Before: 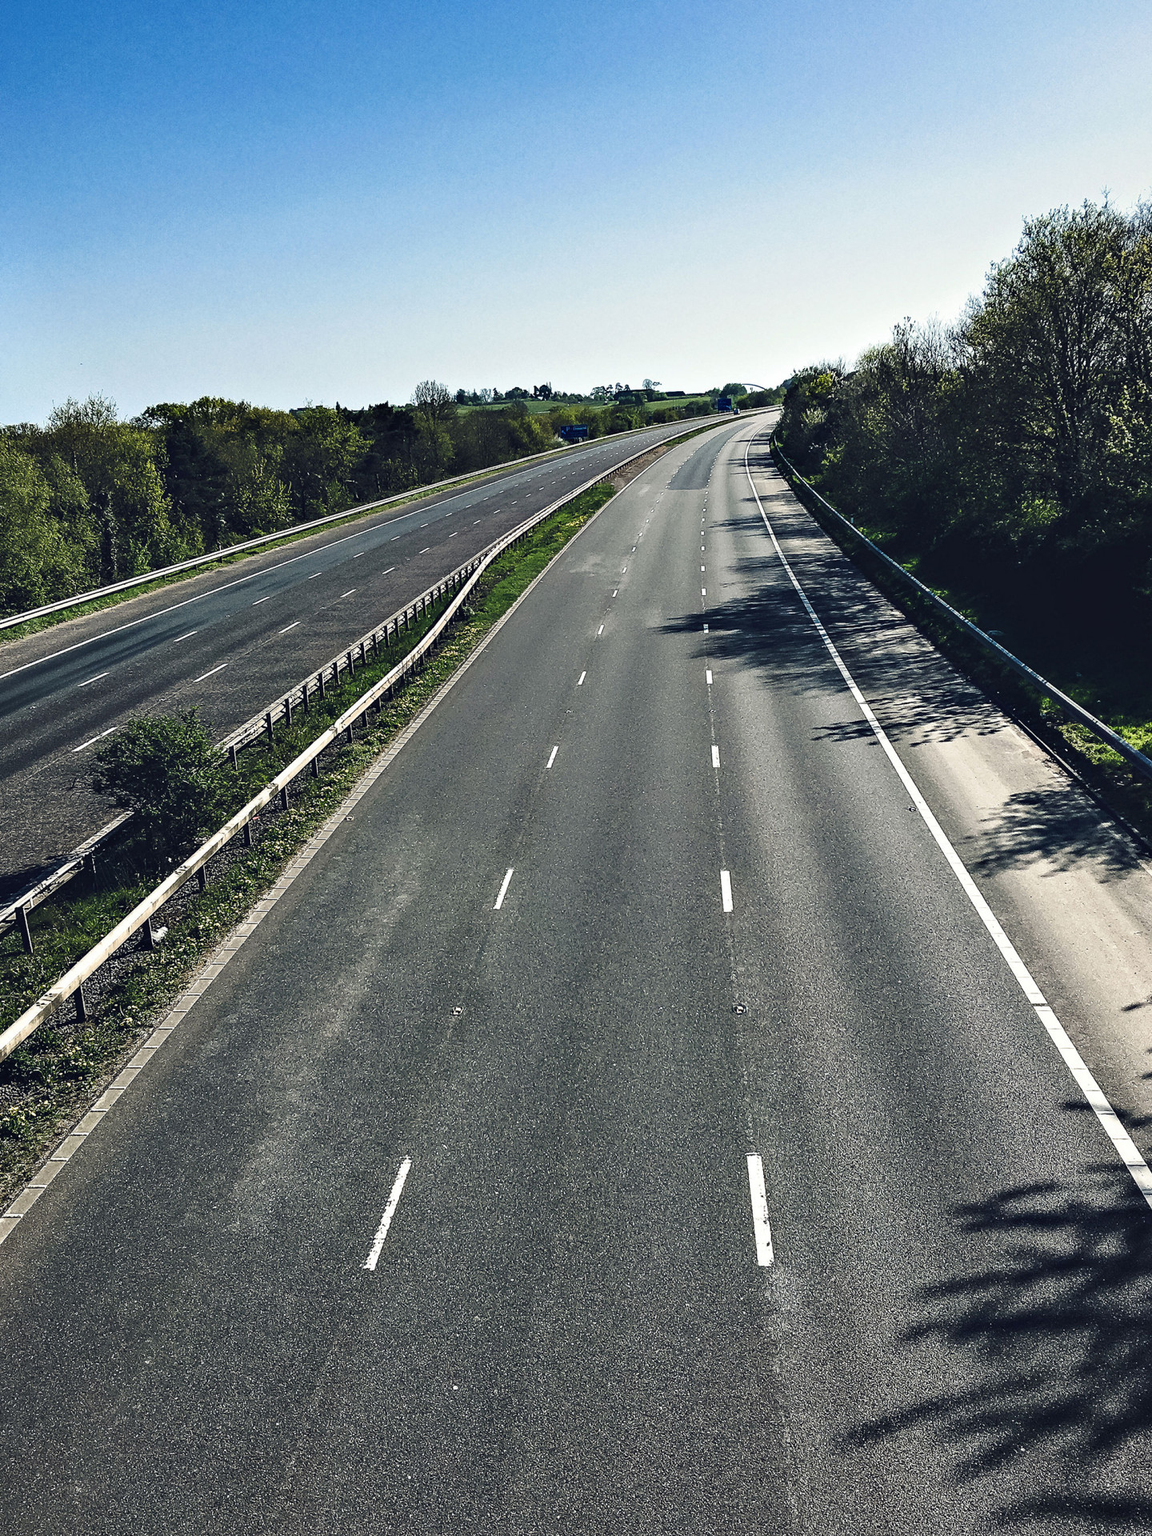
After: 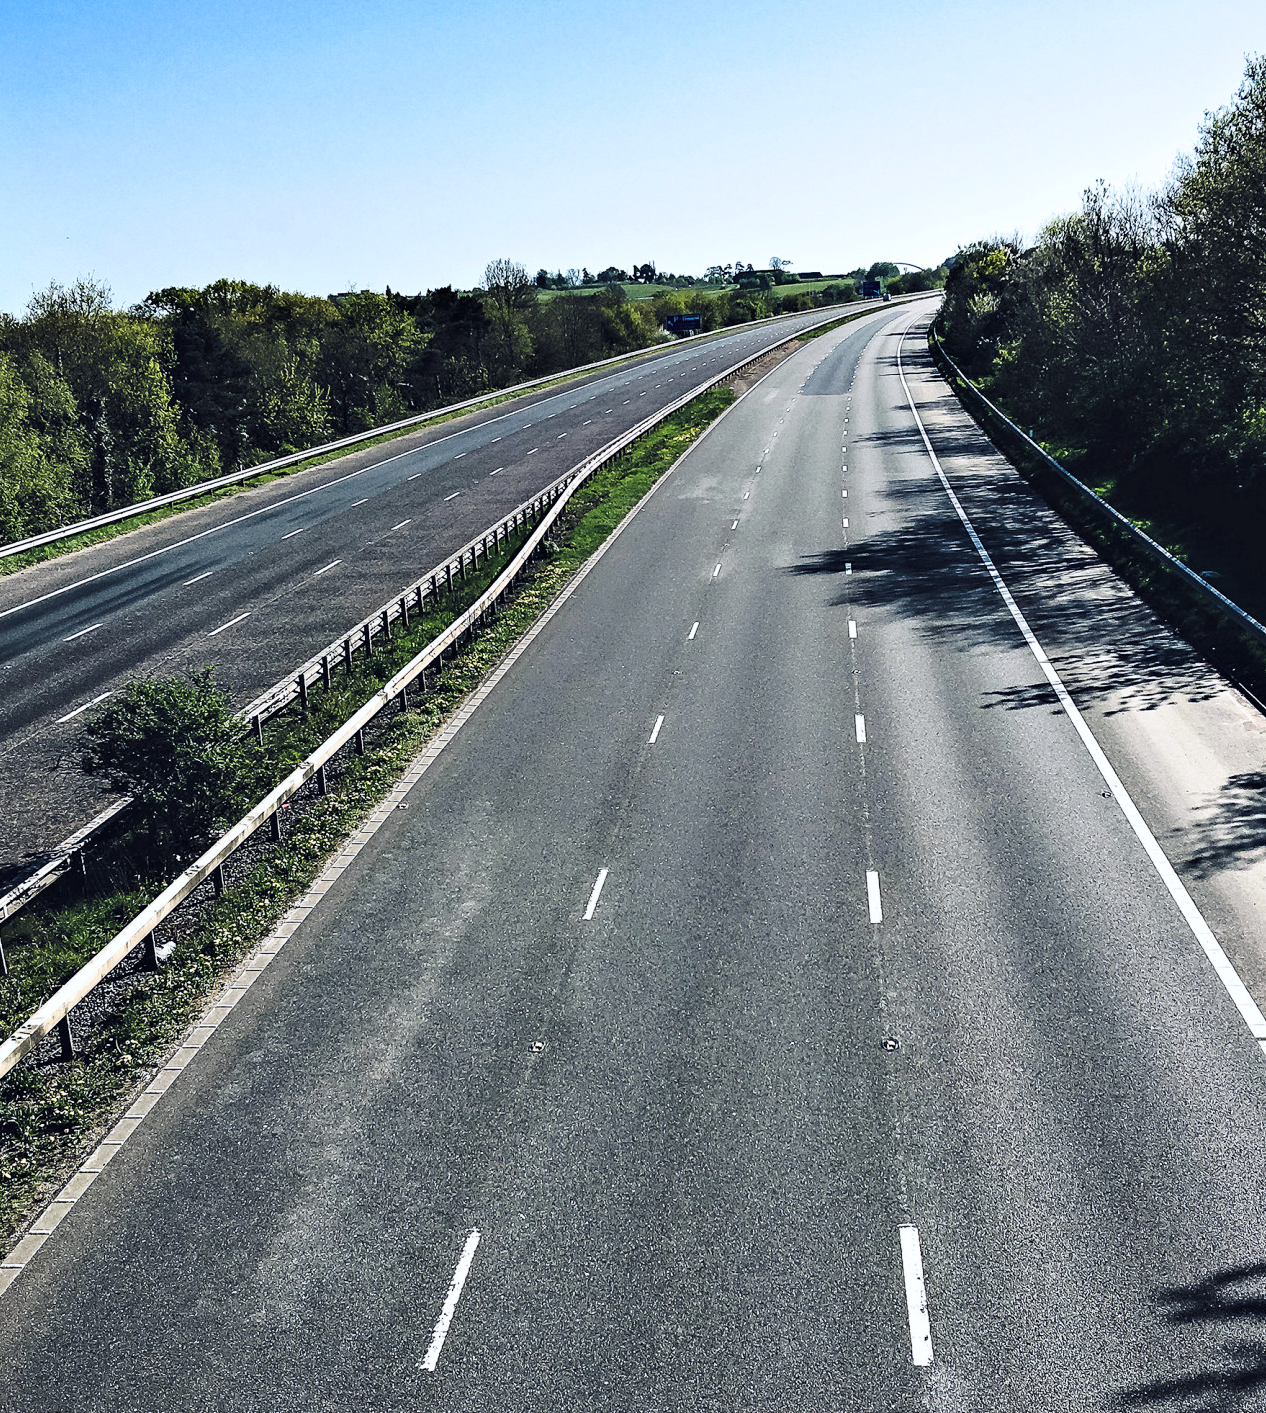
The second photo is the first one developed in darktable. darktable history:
tone curve: curves: ch0 [(0, 0) (0.004, 0.001) (0.133, 0.112) (0.325, 0.362) (0.832, 0.893) (1, 1)], color space Lab, linked channels, preserve colors none
white balance: red 0.984, blue 1.059
crop and rotate: left 2.425%, top 11.305%, right 9.6%, bottom 15.08%
